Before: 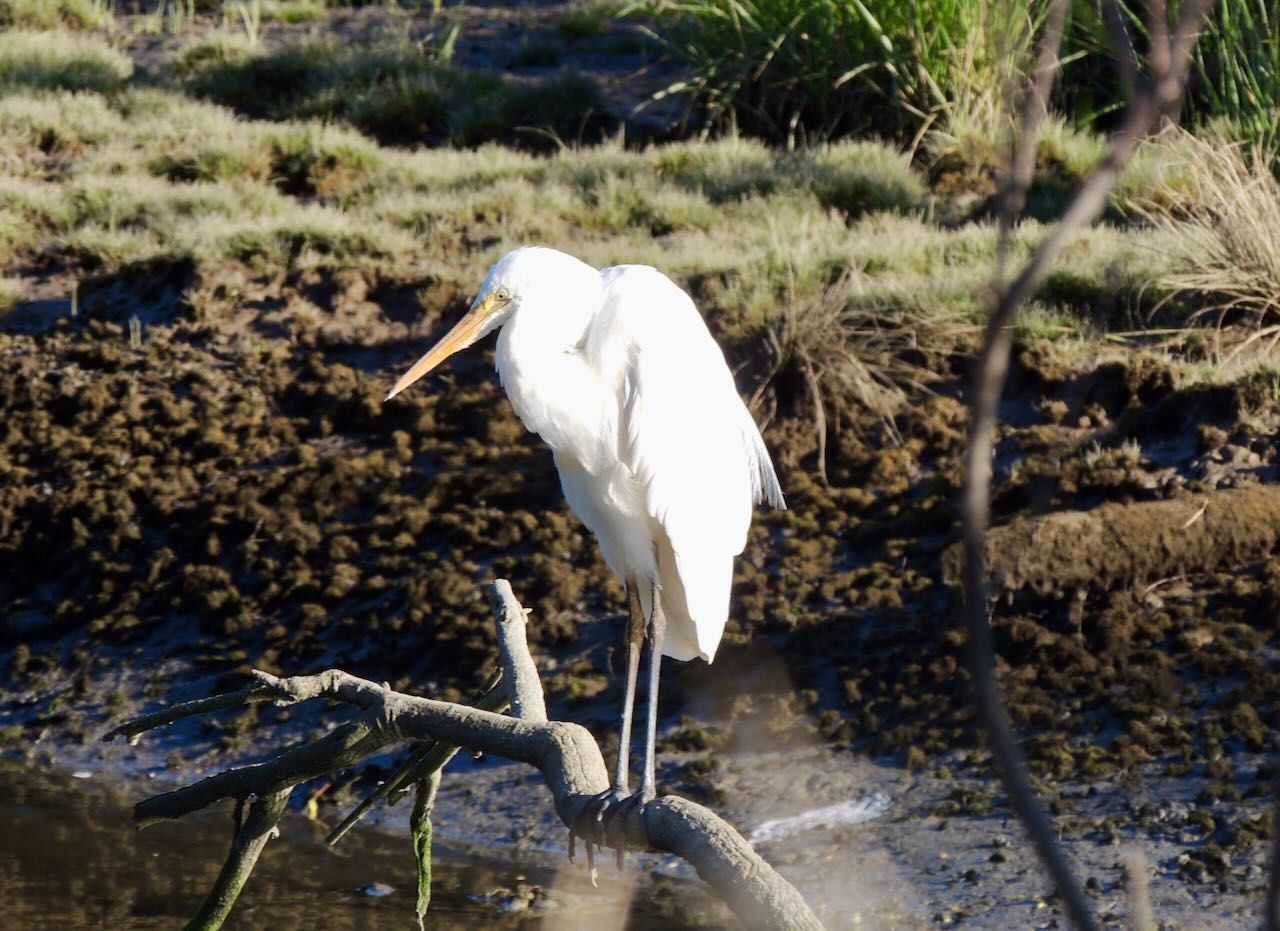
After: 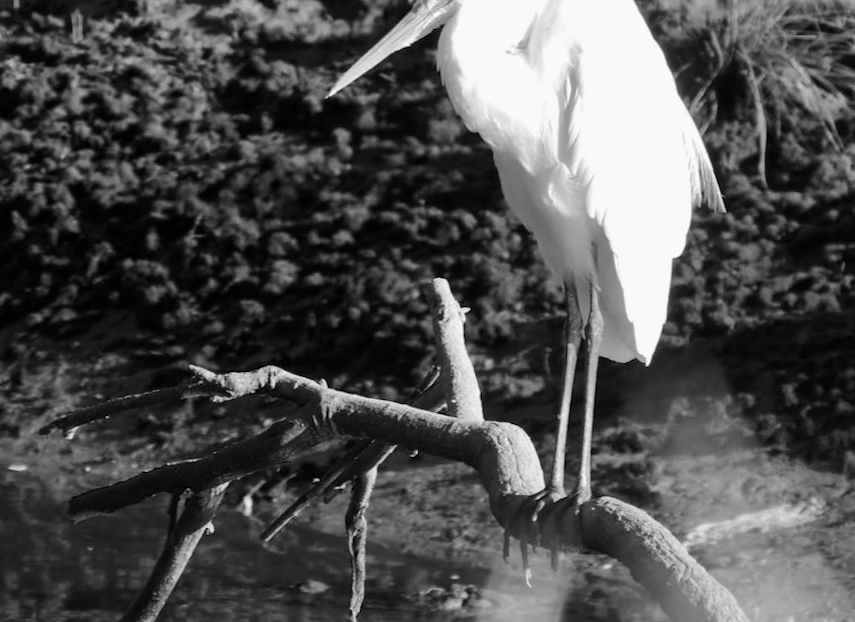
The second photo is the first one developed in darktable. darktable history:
monochrome: on, module defaults
crop and rotate: angle -0.82°, left 3.85%, top 31.828%, right 27.992%
